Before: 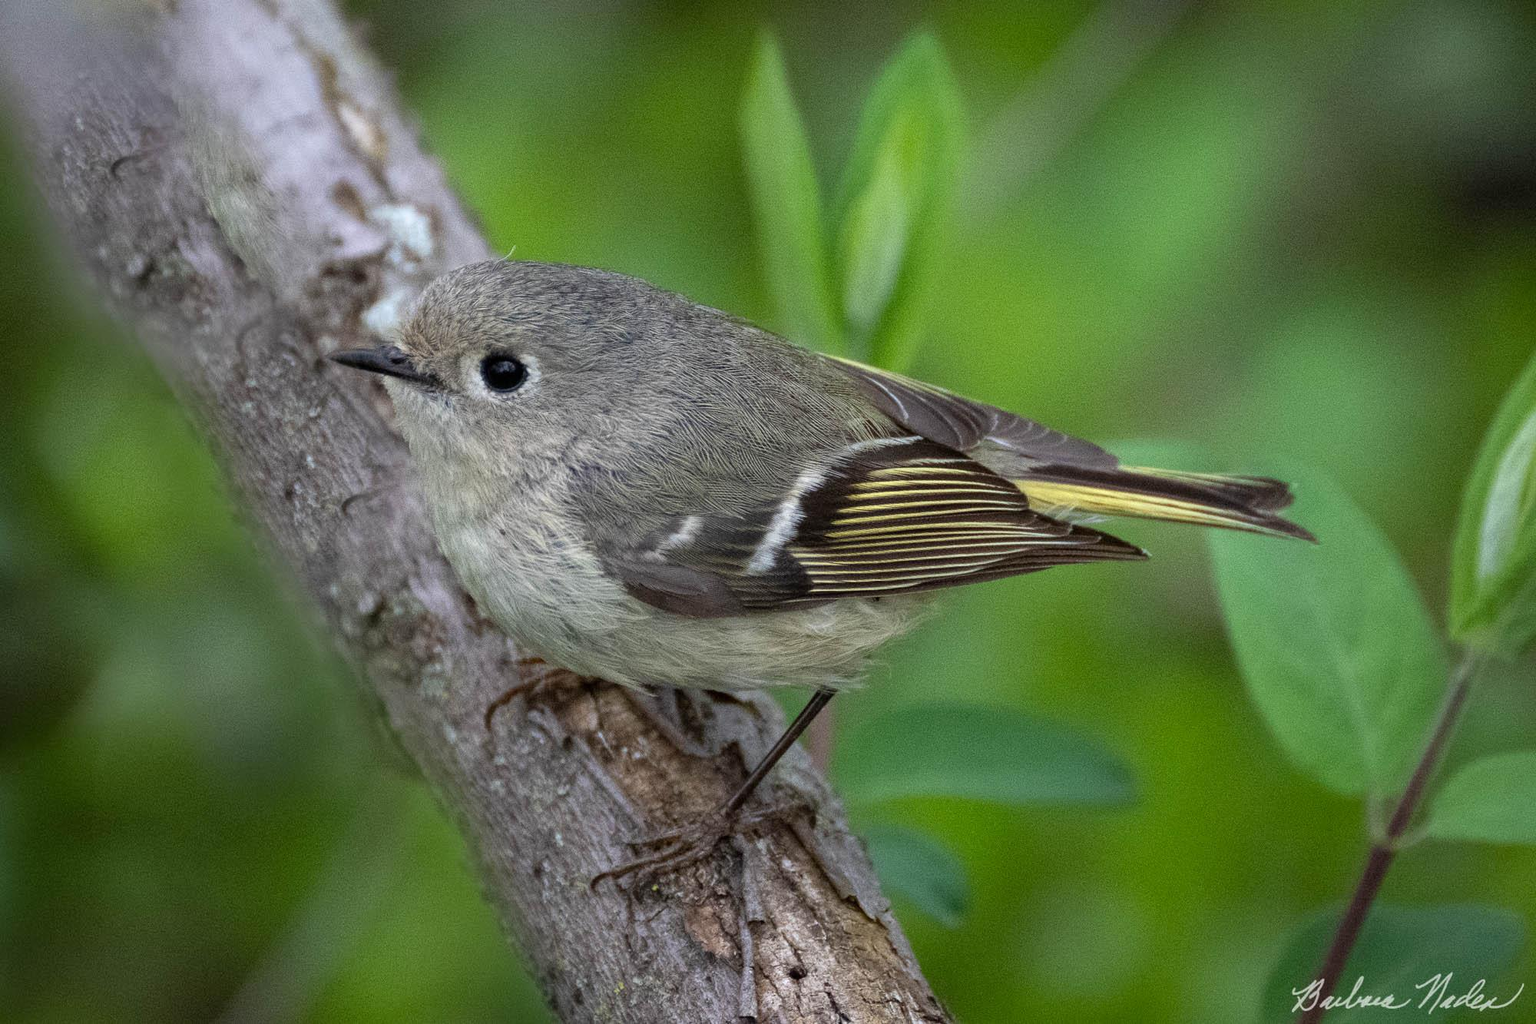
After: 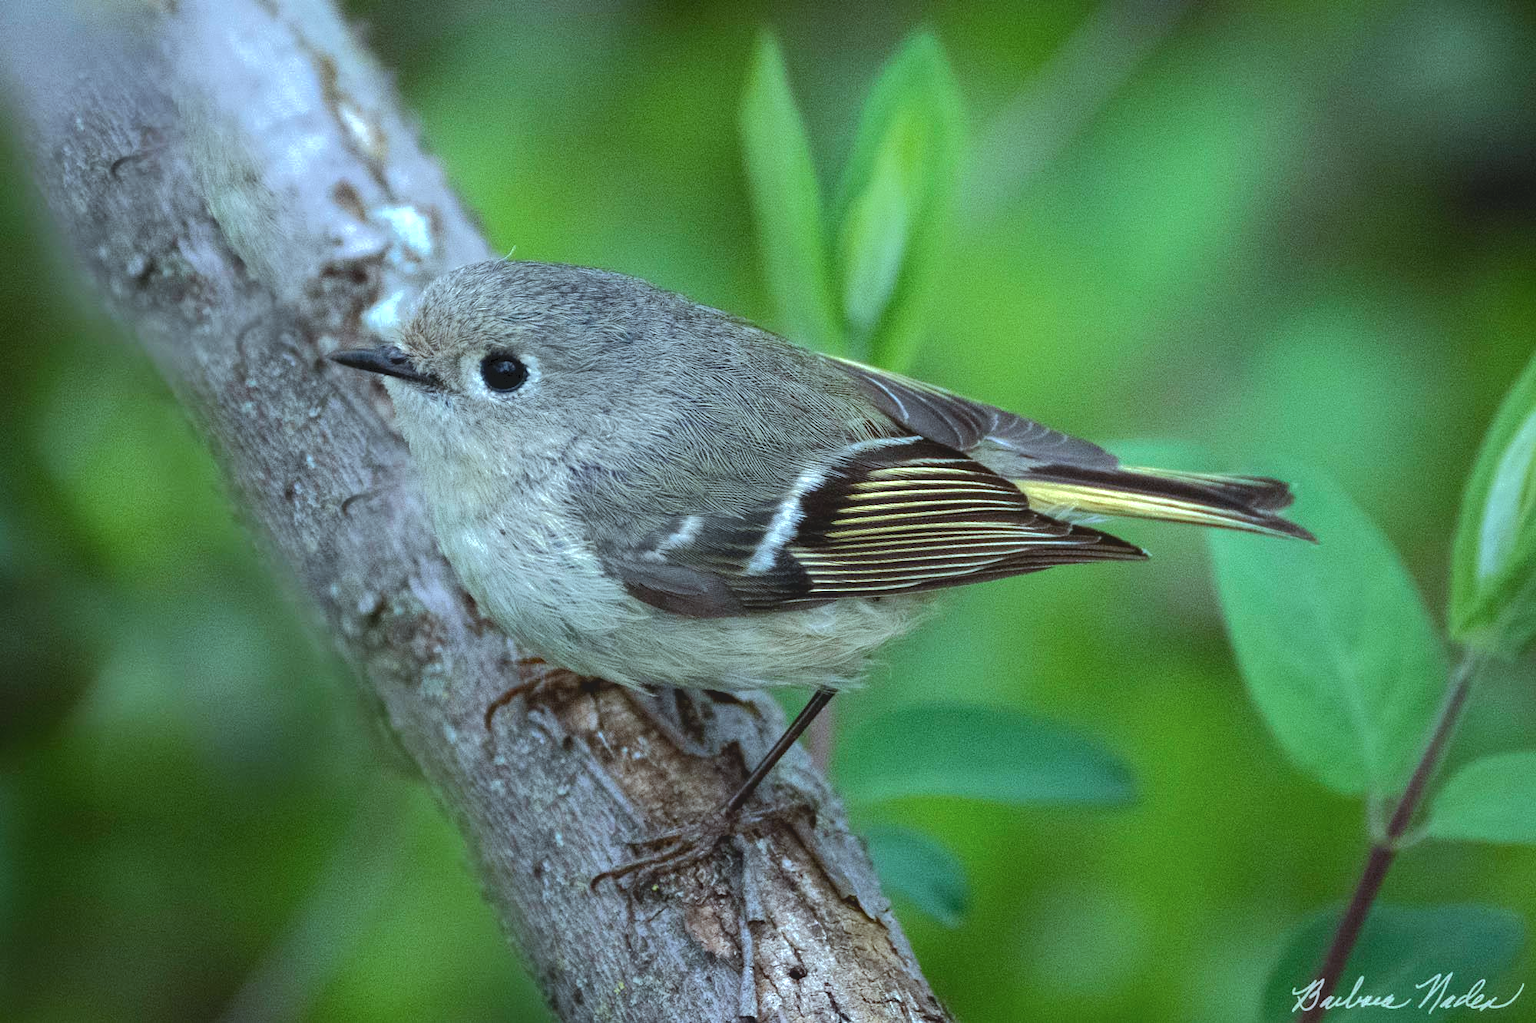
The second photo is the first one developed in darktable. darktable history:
color correction: highlights a* -11.55, highlights b* -15.84
tone curve: curves: ch0 [(0, 0) (0.003, 0.096) (0.011, 0.096) (0.025, 0.098) (0.044, 0.099) (0.069, 0.106) (0.1, 0.128) (0.136, 0.153) (0.177, 0.186) (0.224, 0.218) (0.277, 0.265) (0.335, 0.316) (0.399, 0.374) (0.468, 0.445) (0.543, 0.526) (0.623, 0.605) (0.709, 0.681) (0.801, 0.758) (0.898, 0.819) (1, 1)], color space Lab, independent channels, preserve colors none
tone equalizer: -8 EV -0.425 EV, -7 EV -0.403 EV, -6 EV -0.297 EV, -5 EV -0.239 EV, -3 EV 0.188 EV, -2 EV 0.331 EV, -1 EV 0.368 EV, +0 EV 0.389 EV
exposure: exposure 0.203 EV, compensate highlight preservation false
